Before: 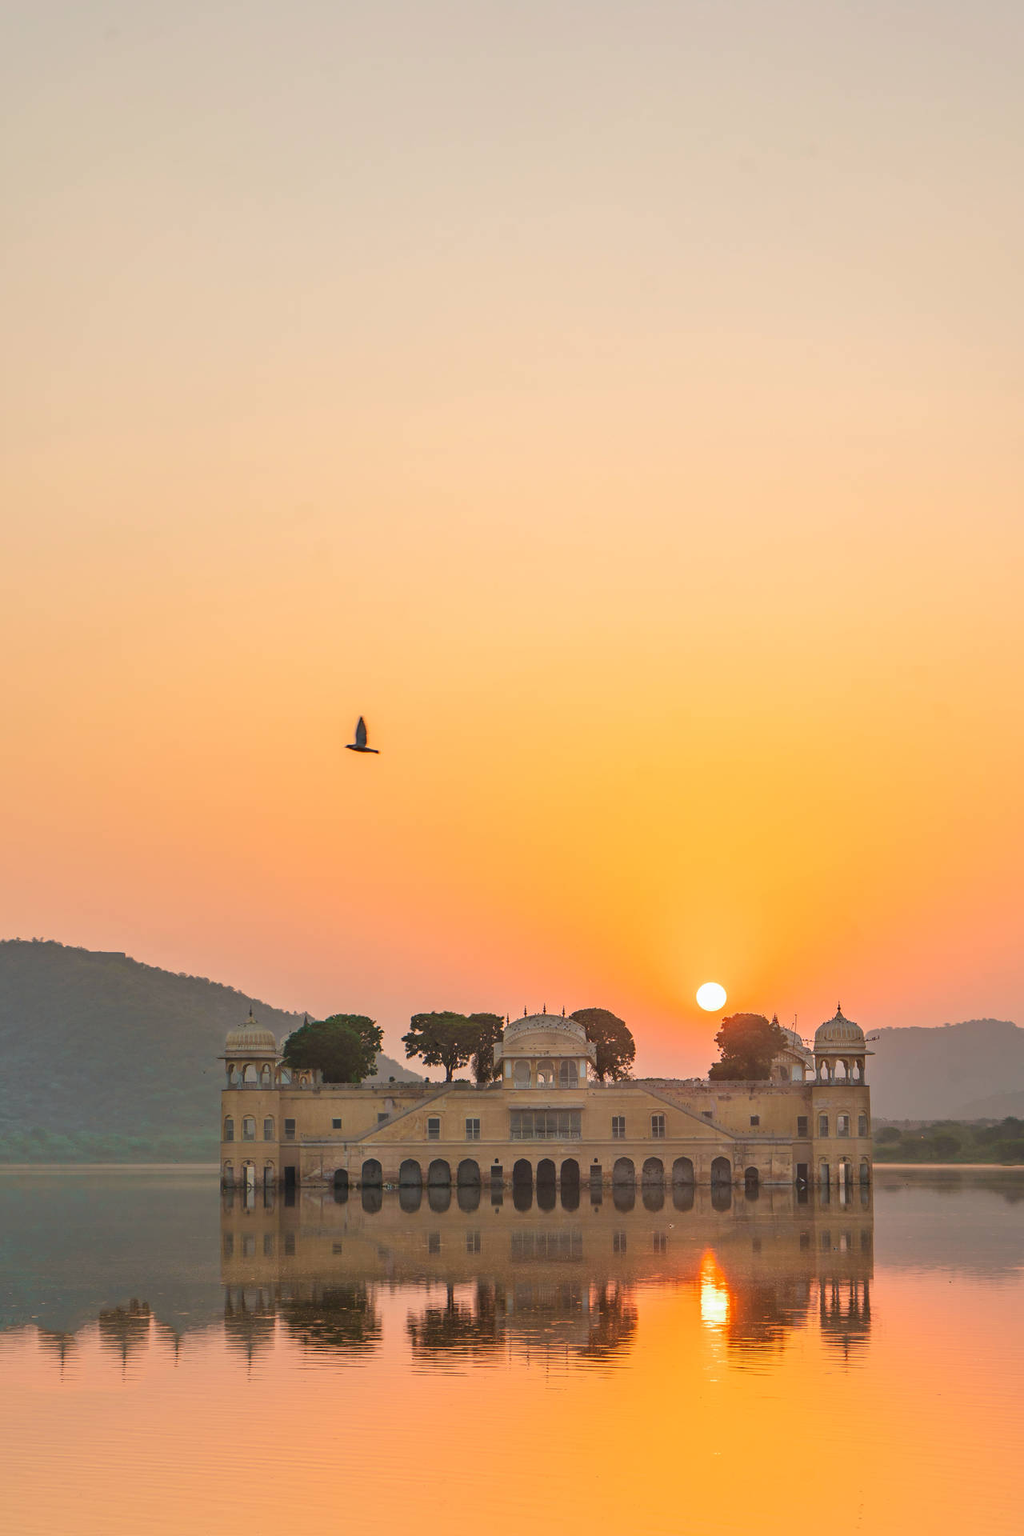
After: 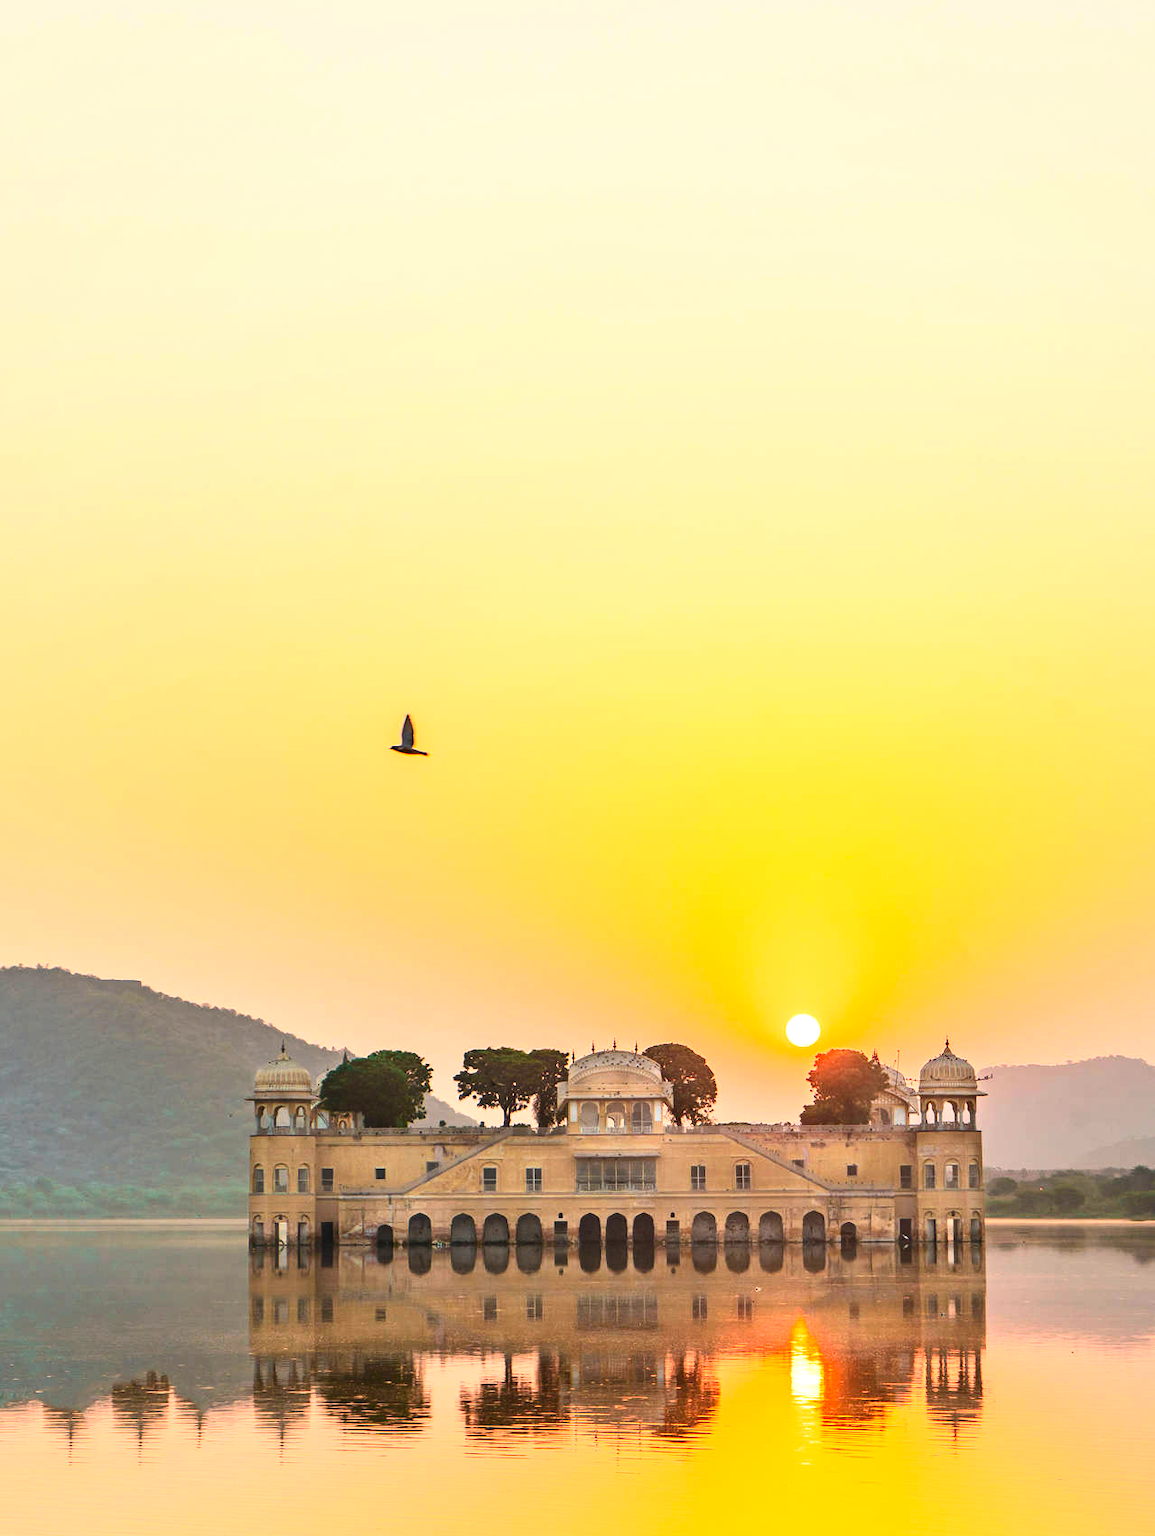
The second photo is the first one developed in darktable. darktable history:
crop and rotate: top 5.498%, bottom 5.859%
contrast brightness saturation: contrast 0.187, brightness -0.114, saturation 0.207
exposure: black level correction 0, exposure 0.696 EV, compensate highlight preservation false
base curve: curves: ch0 [(0, 0) (0.688, 0.865) (1, 1)]
